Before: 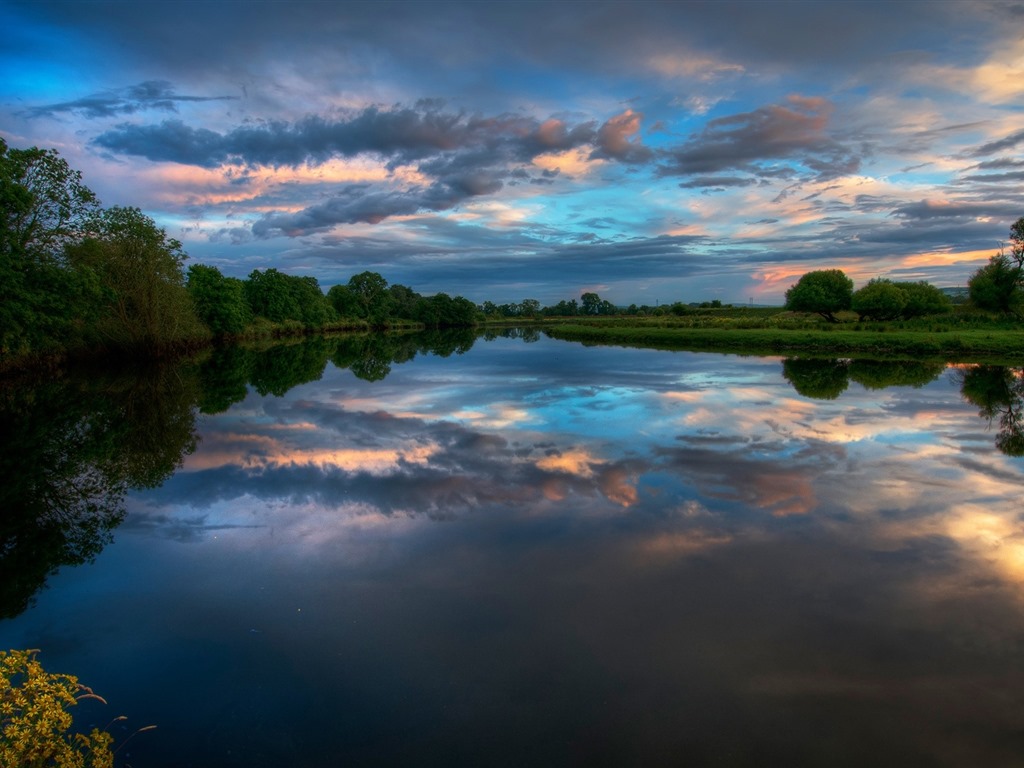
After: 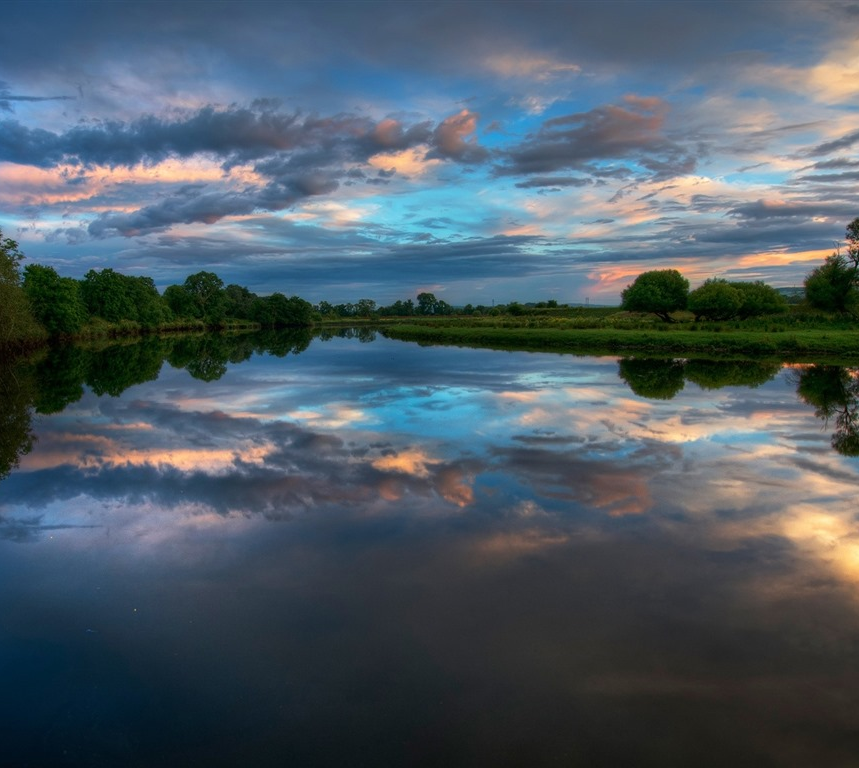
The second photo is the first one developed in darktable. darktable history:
crop: left 16.021%
